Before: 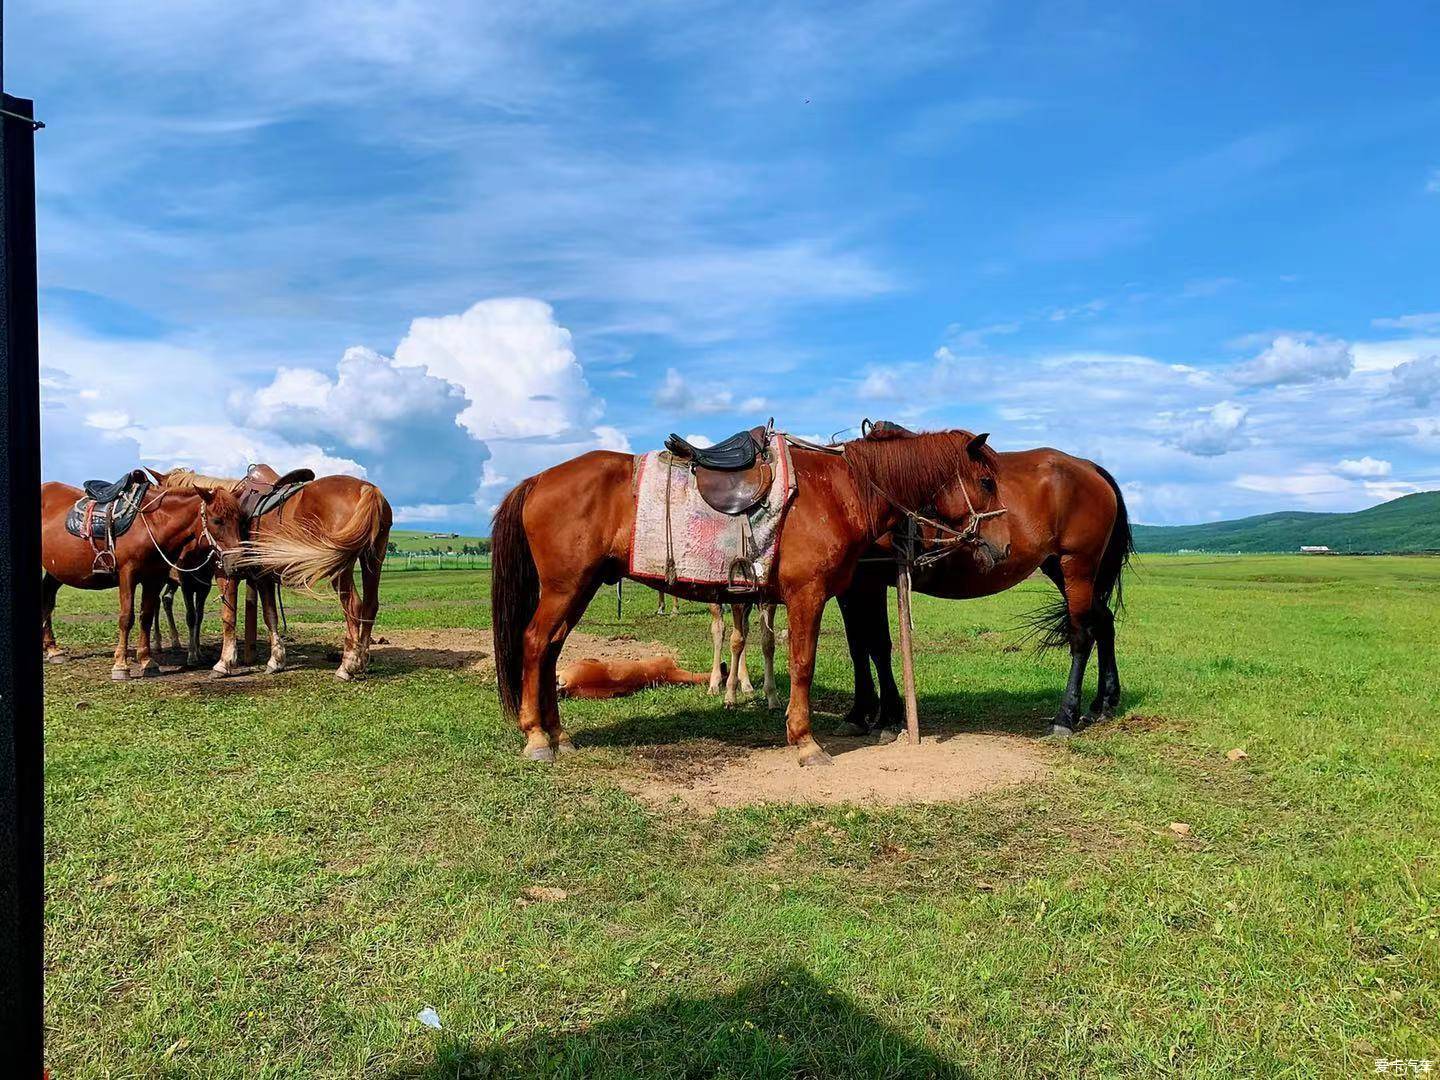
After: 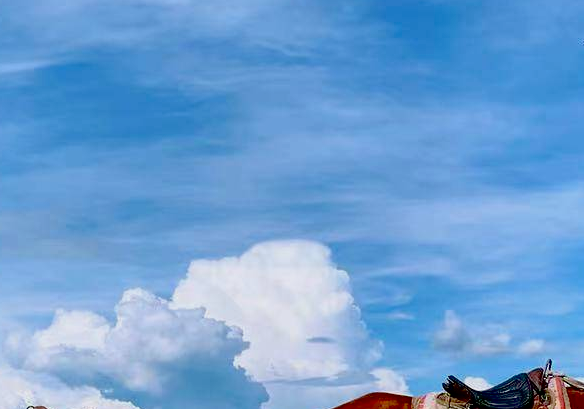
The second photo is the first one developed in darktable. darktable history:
local contrast: mode bilateral grid, contrast 10, coarseness 25, detail 110%, midtone range 0.2
white balance: emerald 1
crop: left 15.452%, top 5.459%, right 43.956%, bottom 56.62%
exposure: black level correction 0.046, exposure -0.228 EV, compensate highlight preservation false
